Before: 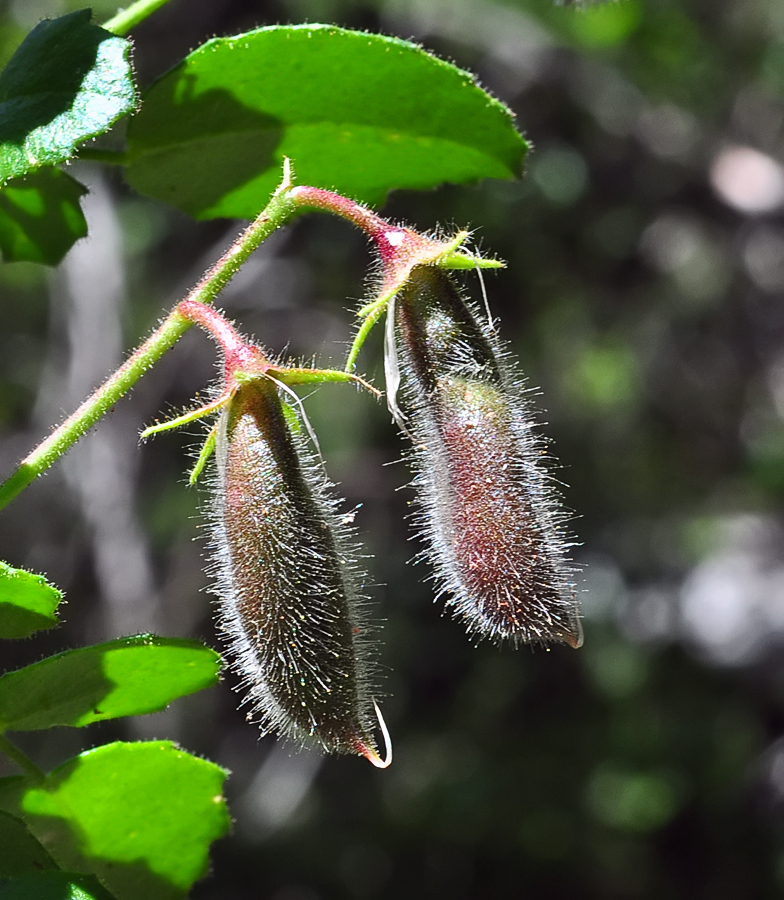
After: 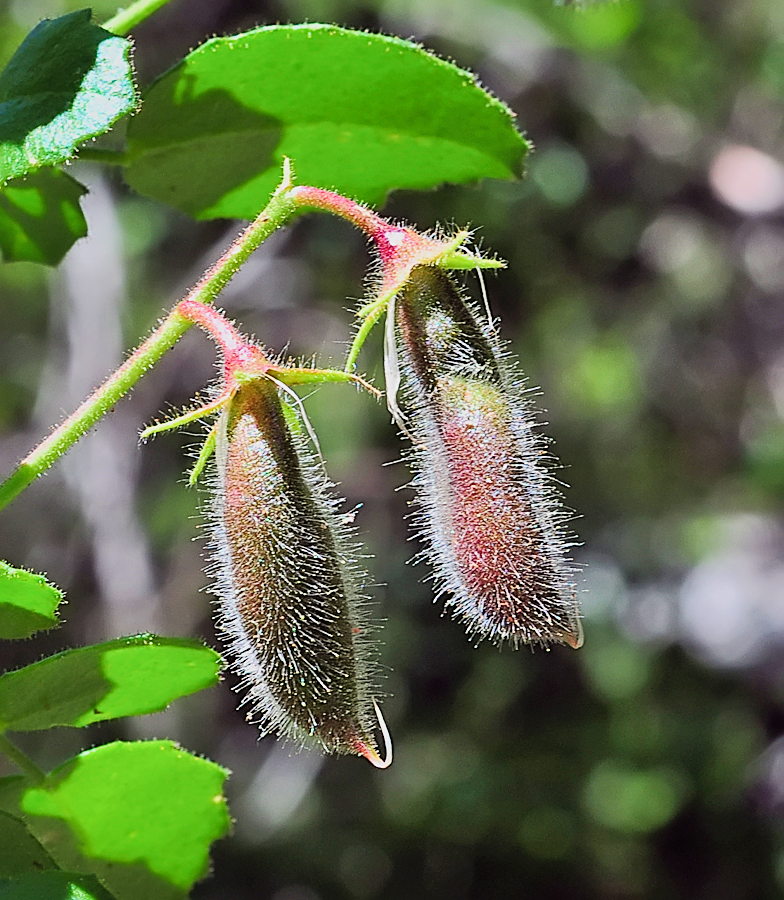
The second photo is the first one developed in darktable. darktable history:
shadows and highlights: on, module defaults
velvia: strength 39.42%
exposure: exposure 0.921 EV, compensate exposure bias true, compensate highlight preservation false
sharpen: on, module defaults
filmic rgb: black relative exposure -7.65 EV, white relative exposure 4.56 EV, hardness 3.61, iterations of high-quality reconstruction 0
